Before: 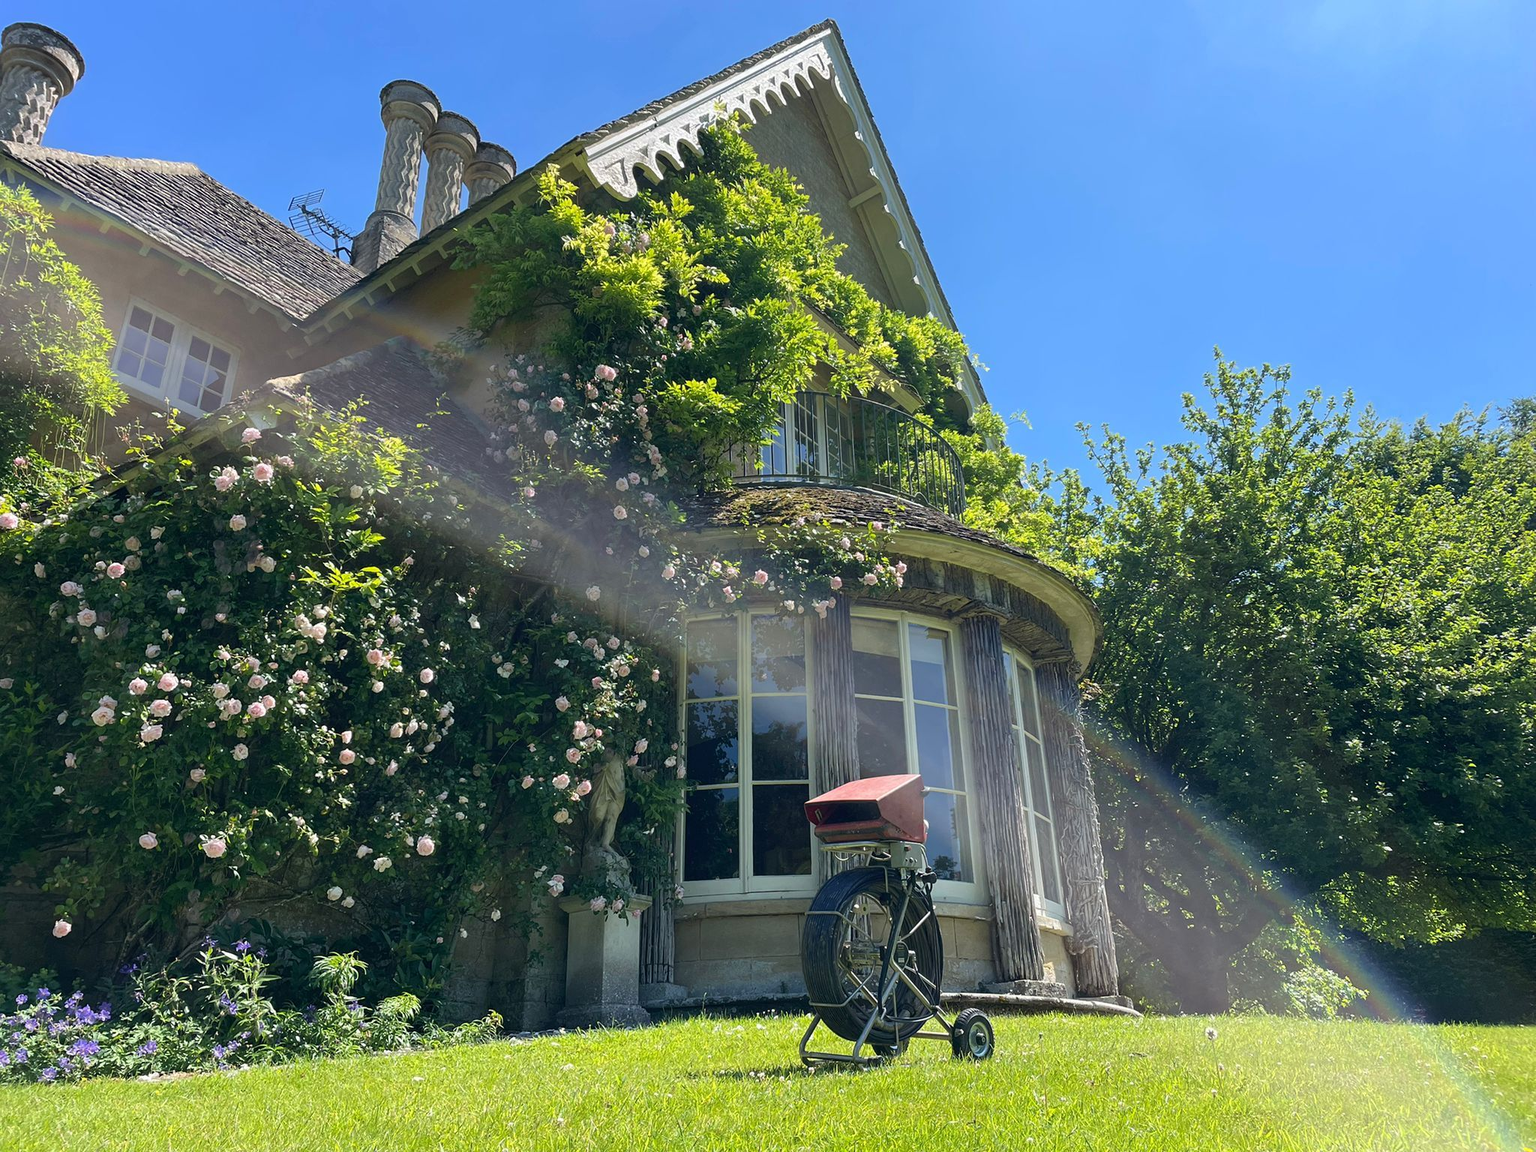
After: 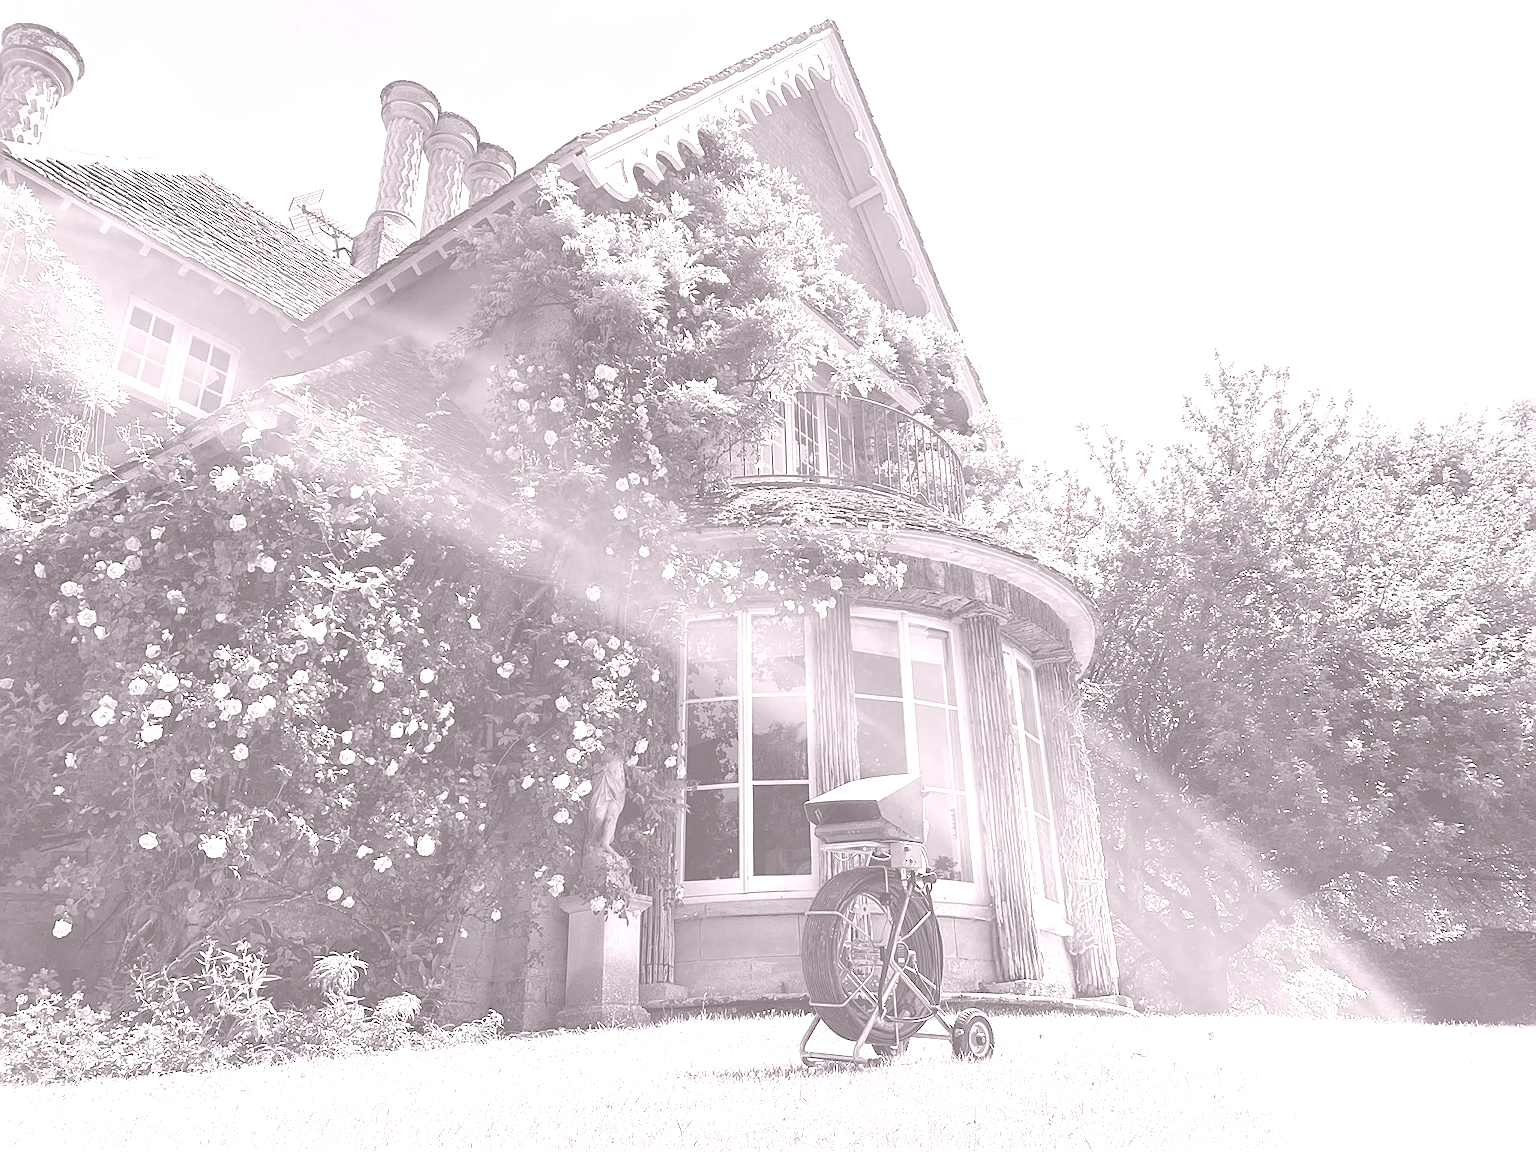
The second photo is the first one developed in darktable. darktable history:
white balance: emerald 1
sharpen: on, module defaults
colorize: hue 25.2°, saturation 83%, source mix 82%, lightness 79%, version 1
